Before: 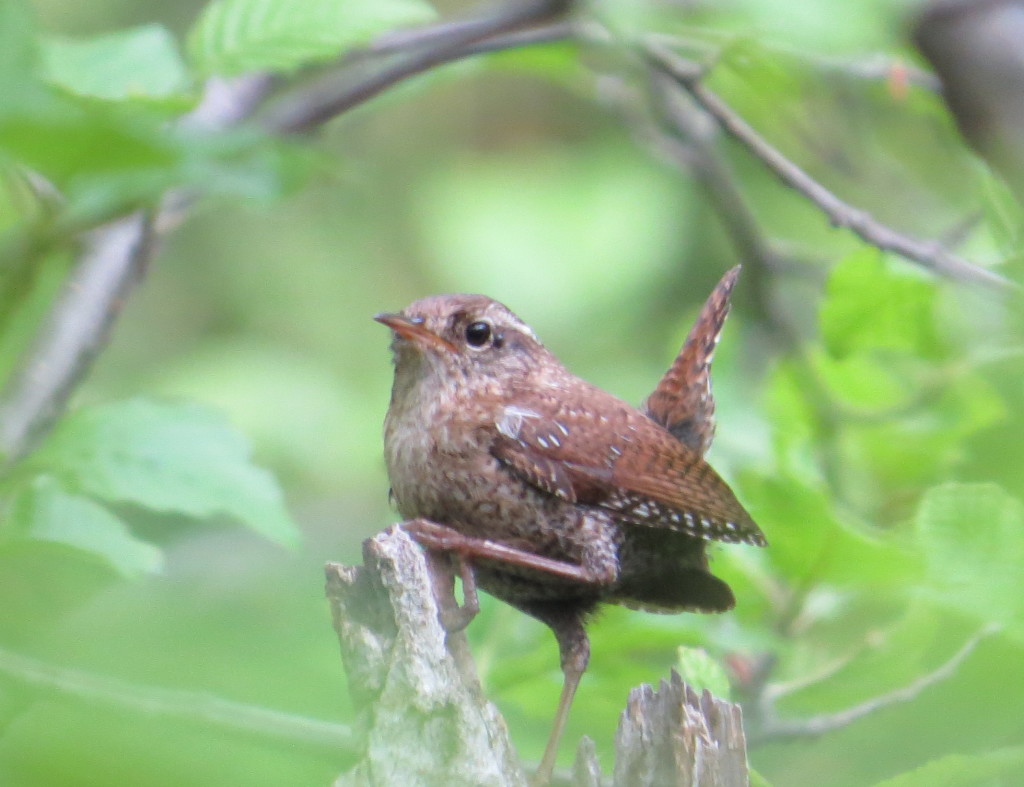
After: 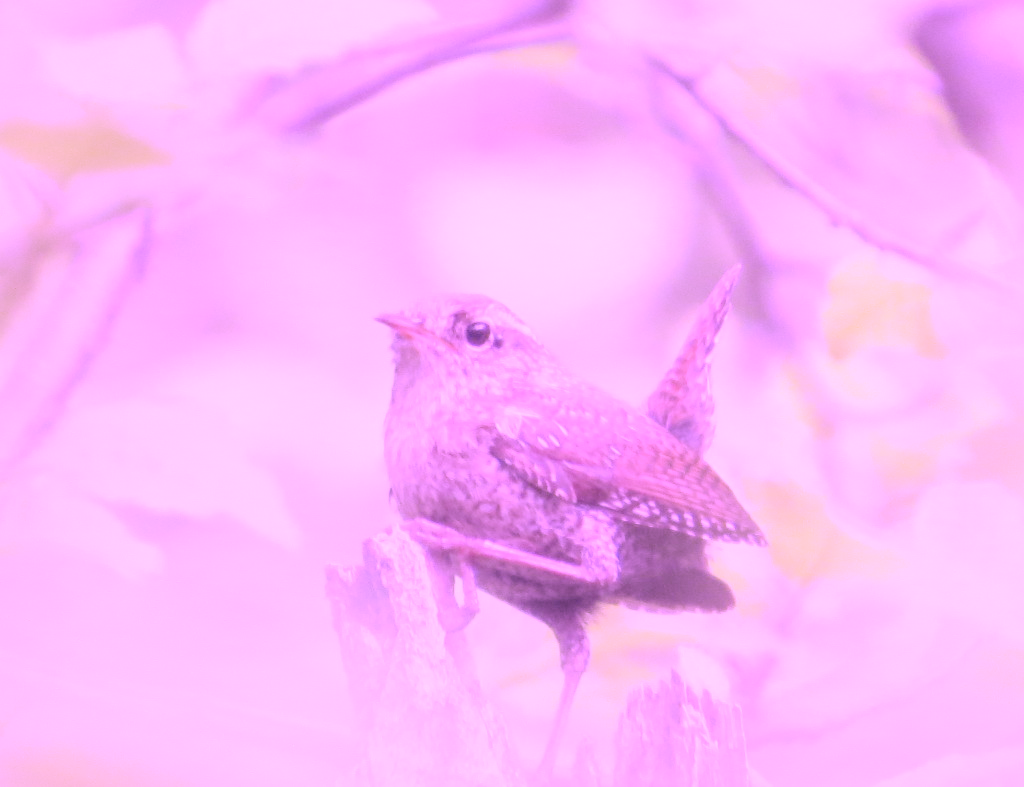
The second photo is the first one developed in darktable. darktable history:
color calibration: illuminant custom, x 0.261, y 0.521, temperature 7054.11 K
color balance rgb: shadows lift › chroma 7.23%, shadows lift › hue 246.48°, highlights gain › chroma 5.38%, highlights gain › hue 196.93°, white fulcrum 1 EV
